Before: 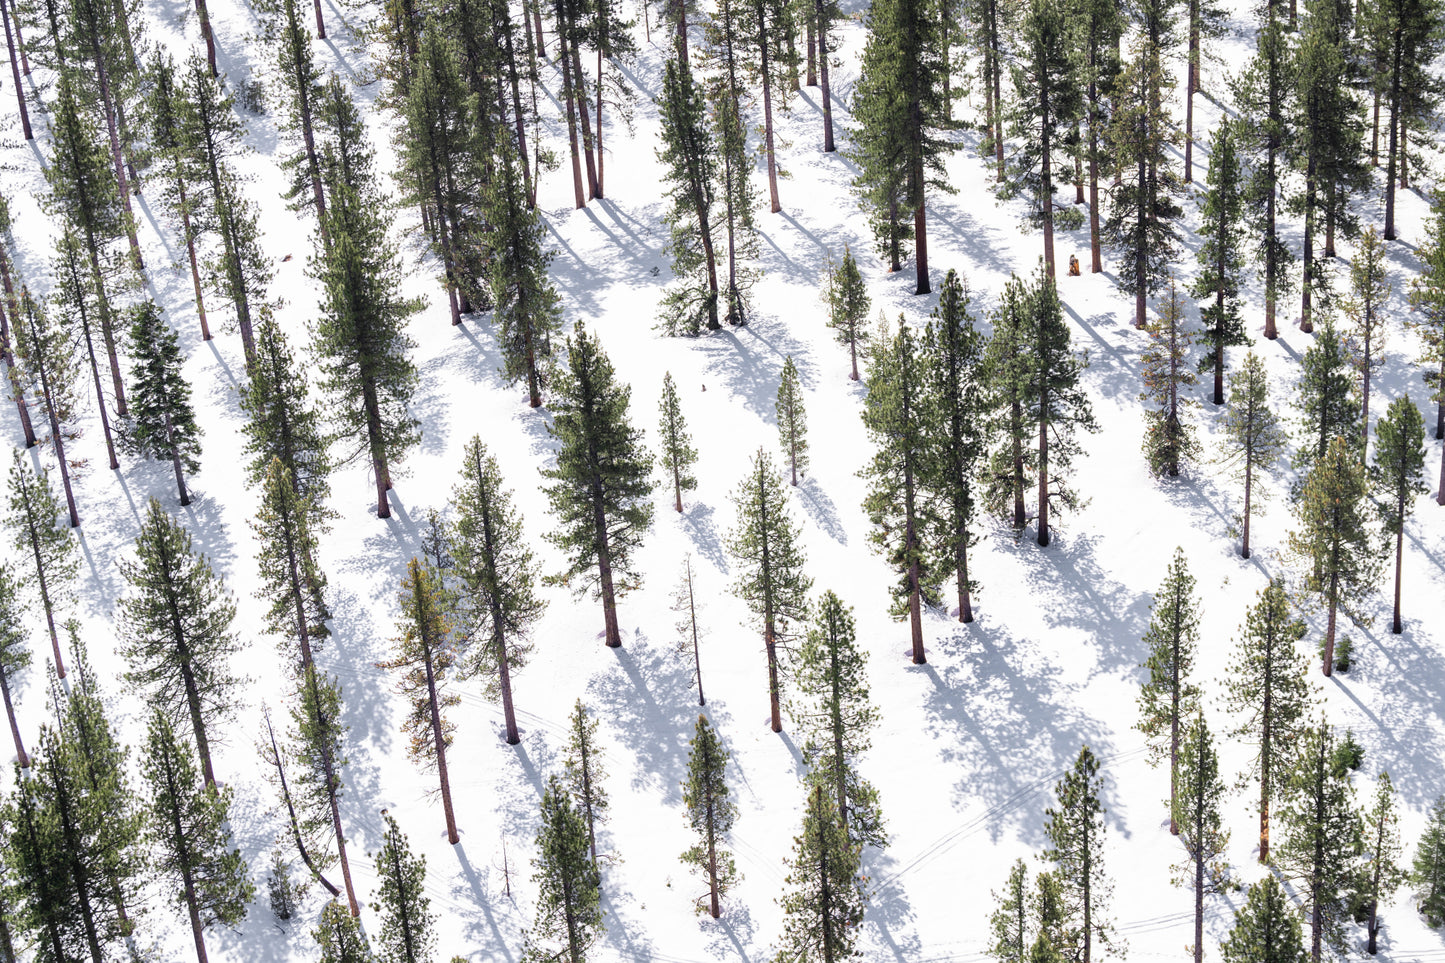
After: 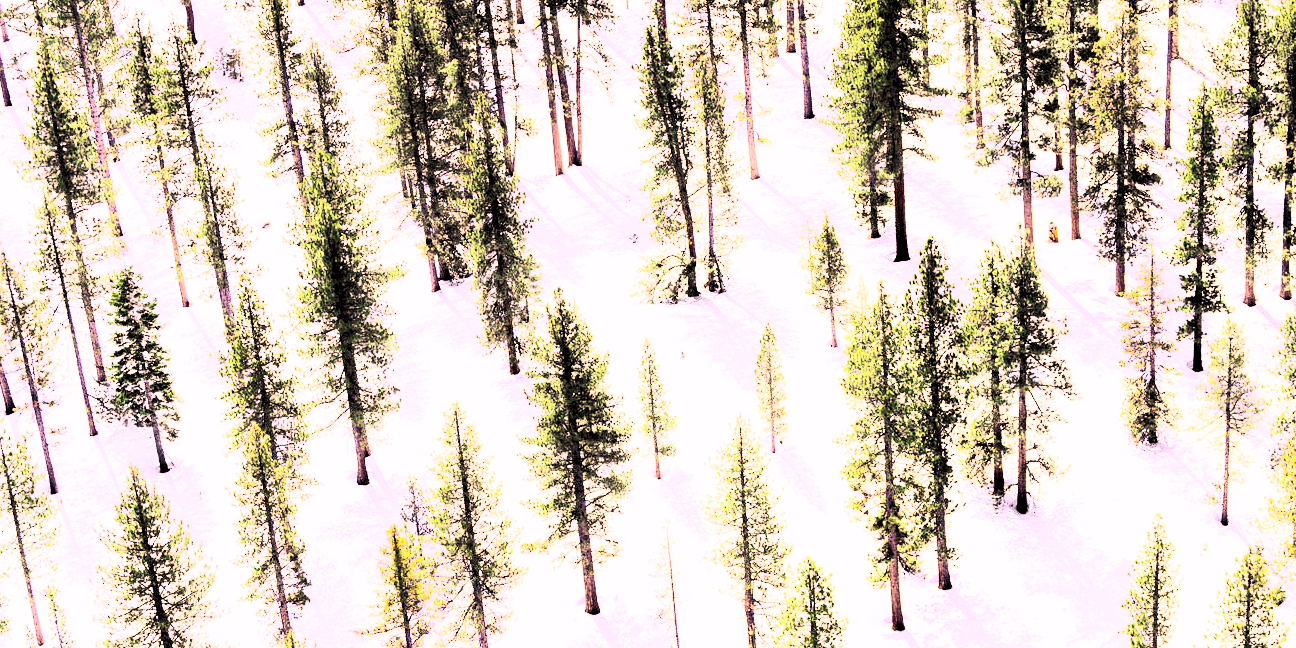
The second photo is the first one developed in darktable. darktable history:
exposure: exposure 0.7 EV, compensate highlight preservation false
color correction: highlights a* 15, highlights b* 31.55
white balance: red 0.948, green 1.02, blue 1.176
crop: left 1.509%, top 3.452%, right 7.696%, bottom 28.452%
contrast brightness saturation: contrast 0.4, brightness 0.1, saturation 0.21
rgb levels: levels [[0.029, 0.461, 0.922], [0, 0.5, 1], [0, 0.5, 1]]
tone curve: curves: ch0 [(0, 0) (0.055, 0.057) (0.258, 0.307) (0.434, 0.543) (0.517, 0.657) (0.745, 0.874) (1, 1)]; ch1 [(0, 0) (0.346, 0.307) (0.418, 0.383) (0.46, 0.439) (0.482, 0.493) (0.502, 0.503) (0.517, 0.514) (0.55, 0.561) (0.588, 0.603) (0.646, 0.688) (1, 1)]; ch2 [(0, 0) (0.346, 0.34) (0.431, 0.45) (0.485, 0.499) (0.5, 0.503) (0.527, 0.525) (0.545, 0.562) (0.679, 0.706) (1, 1)], color space Lab, independent channels, preserve colors none
